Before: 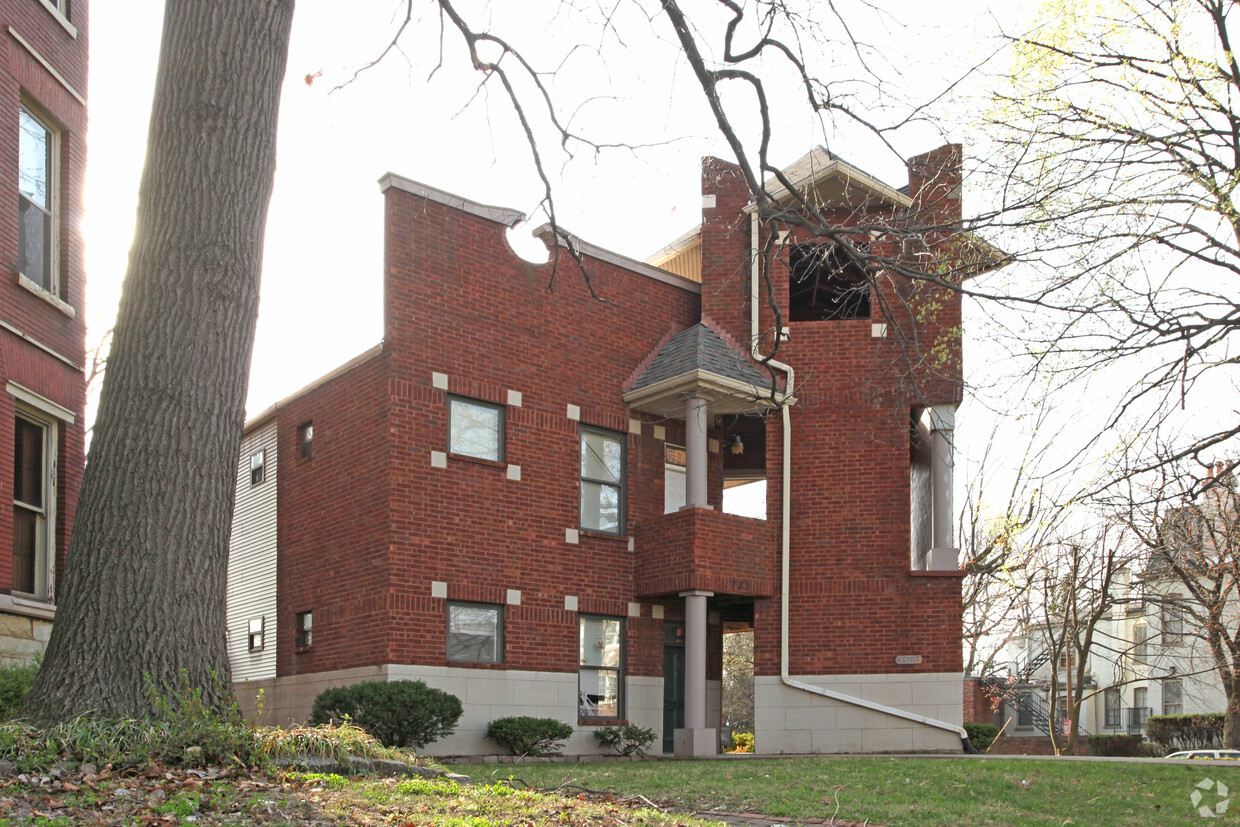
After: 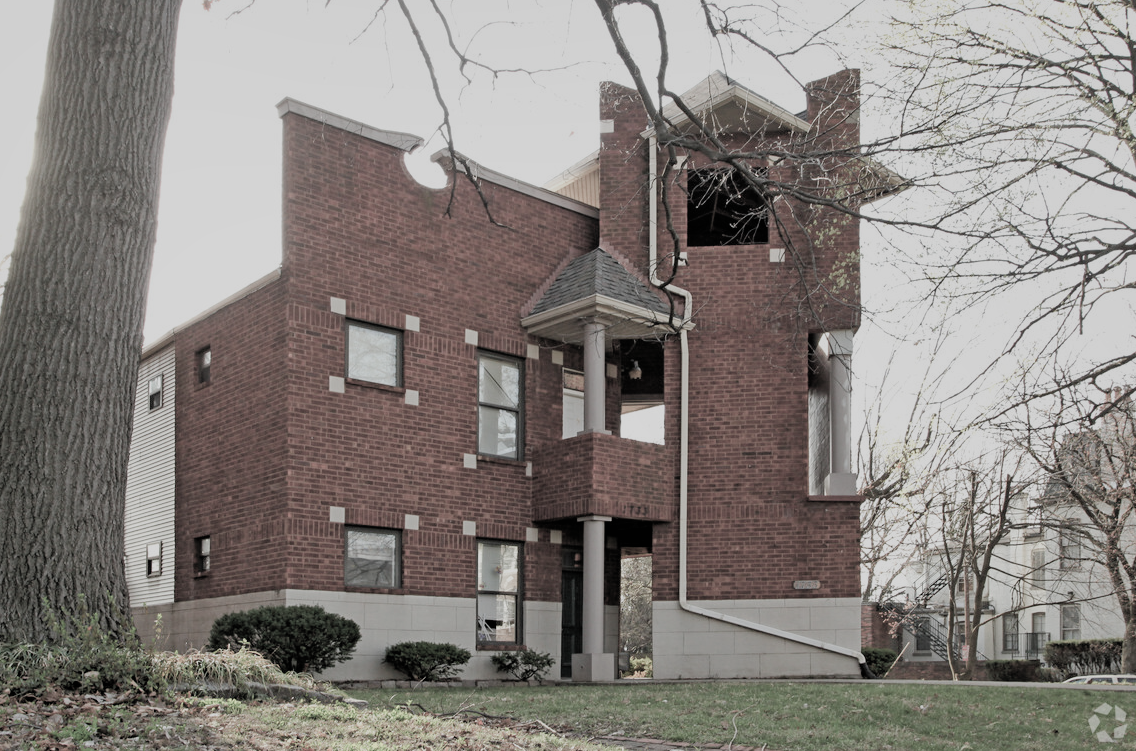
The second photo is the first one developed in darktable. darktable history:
filmic rgb: black relative exposure -5.04 EV, white relative exposure 3.95 EV, hardness 2.9, contrast 1.19, highlights saturation mix -30.1%, color science v4 (2020)
crop and rotate: left 8.366%, top 9.164%
color balance rgb: perceptual saturation grading › global saturation 0.627%, perceptual saturation grading › highlights -33.506%, perceptual saturation grading › mid-tones 14.945%, perceptual saturation grading › shadows 48.944%, global vibrance 20%
shadows and highlights: on, module defaults
